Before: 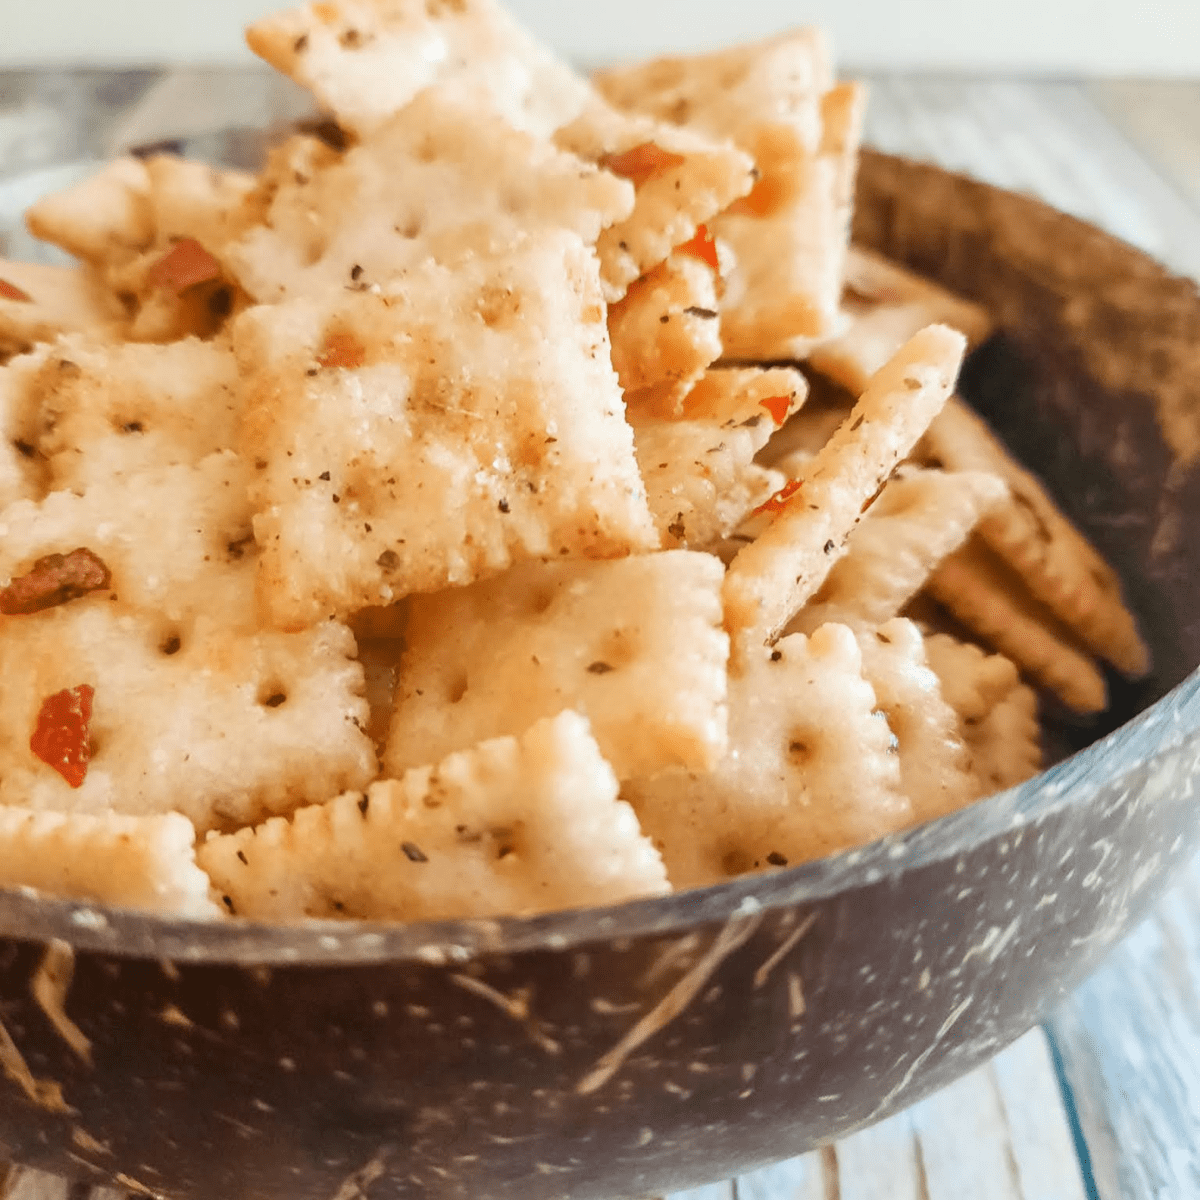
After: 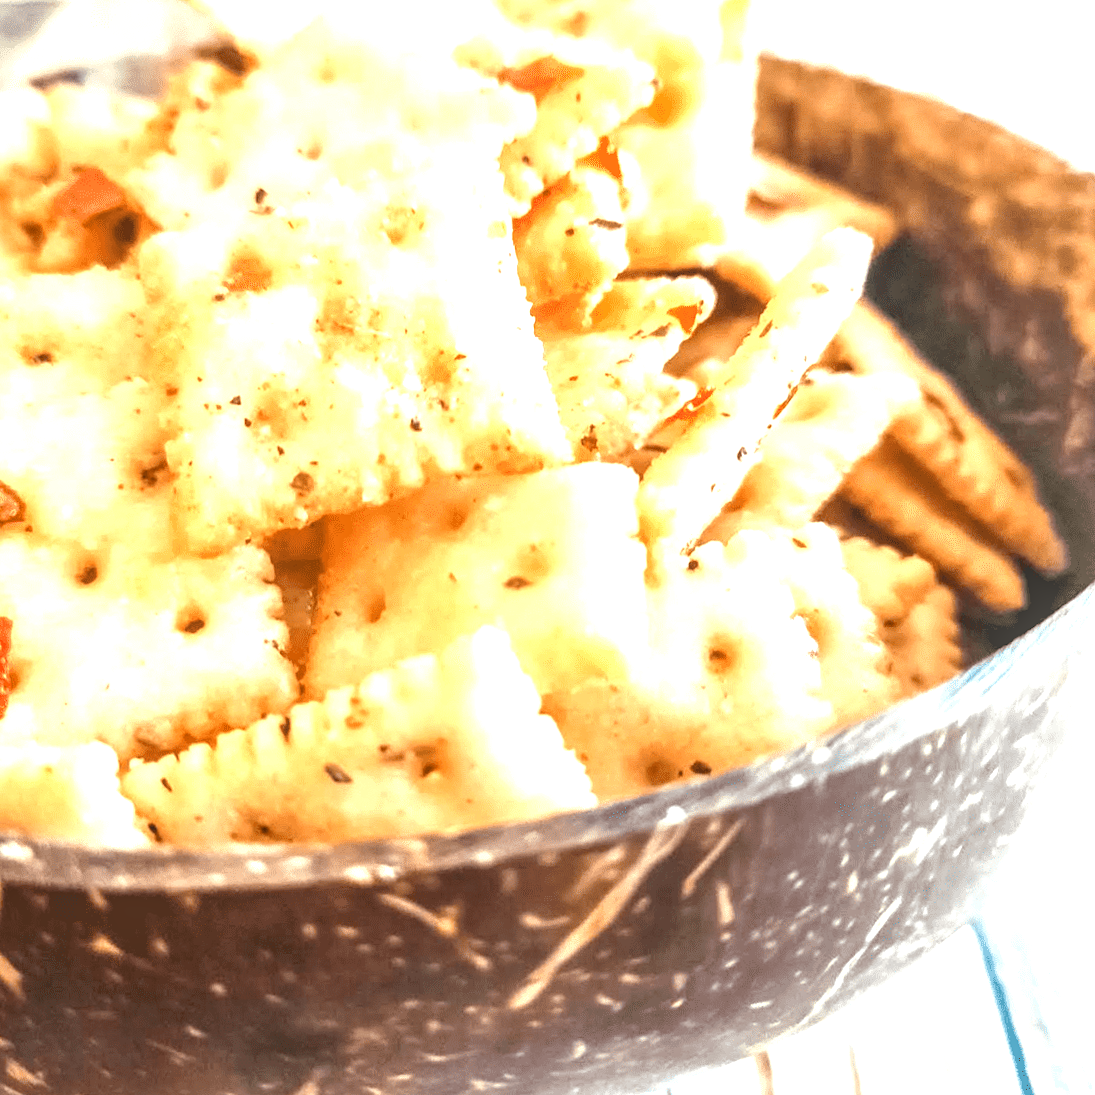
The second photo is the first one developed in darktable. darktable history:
local contrast: on, module defaults
crop and rotate: angle 1.96°, left 5.673%, top 5.673%
exposure: black level correction 0, exposure 1.4 EV, compensate highlight preservation false
